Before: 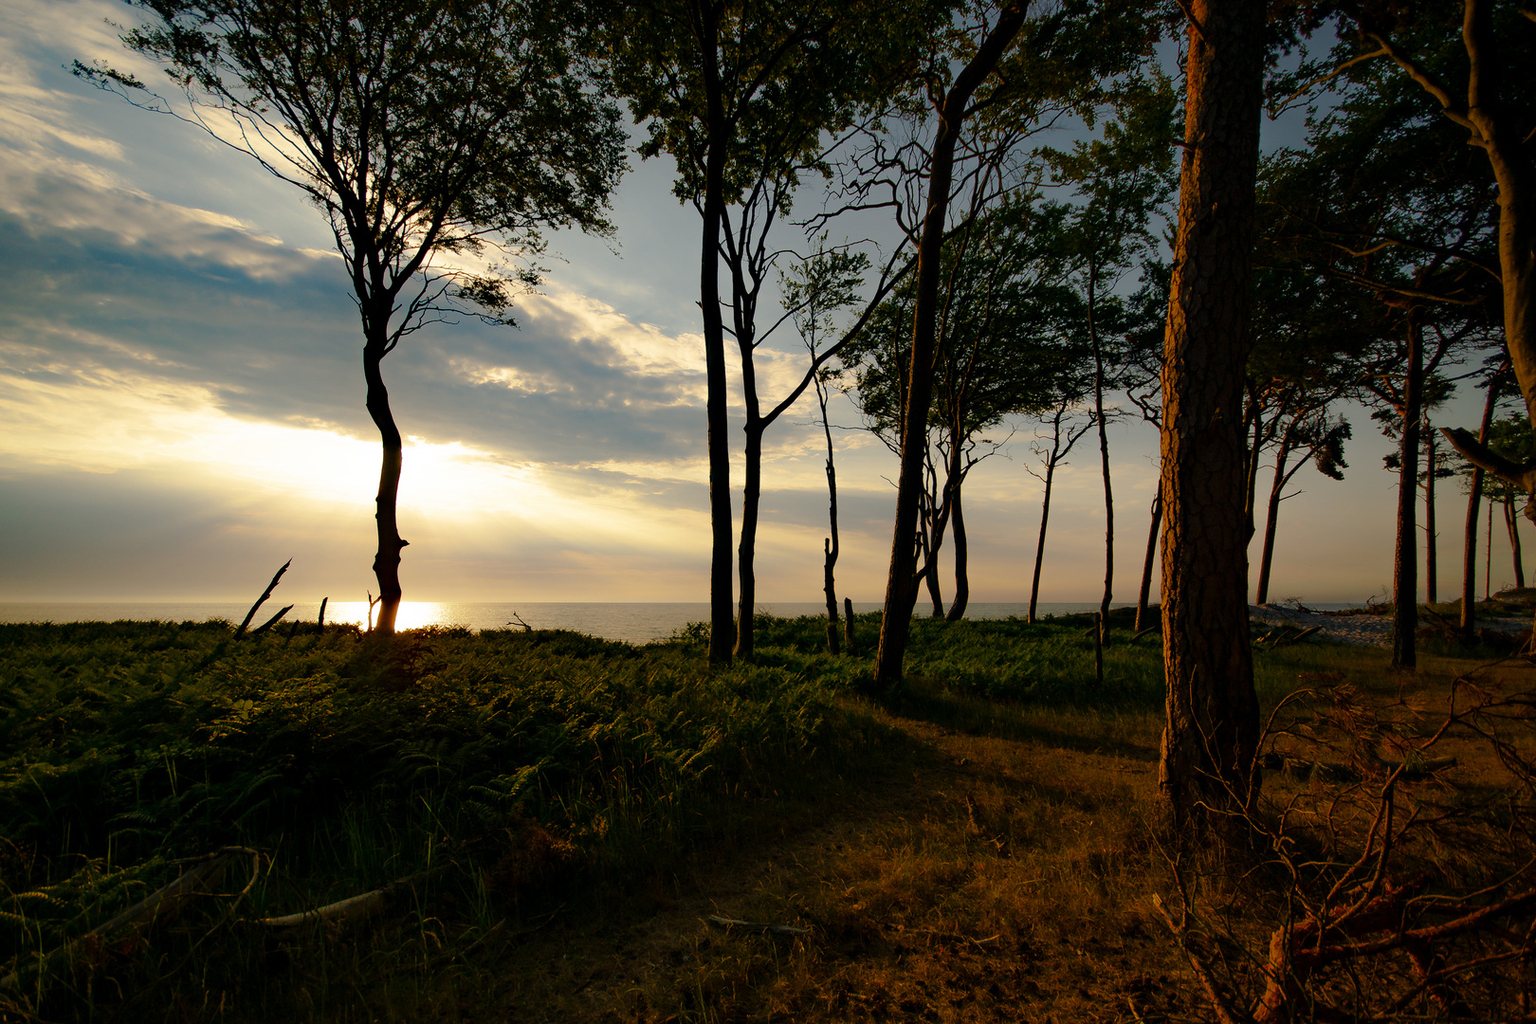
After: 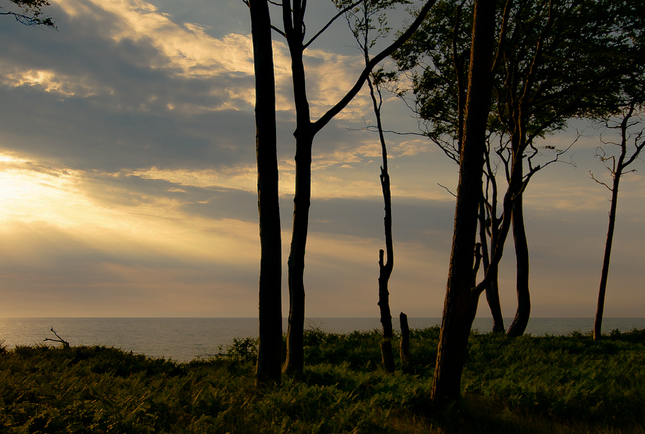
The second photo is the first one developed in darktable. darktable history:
crop: left 30.332%, top 29.536%, right 29.845%, bottom 30.209%
base curve: curves: ch0 [(0, 0) (0.826, 0.587) (1, 1)], preserve colors none
